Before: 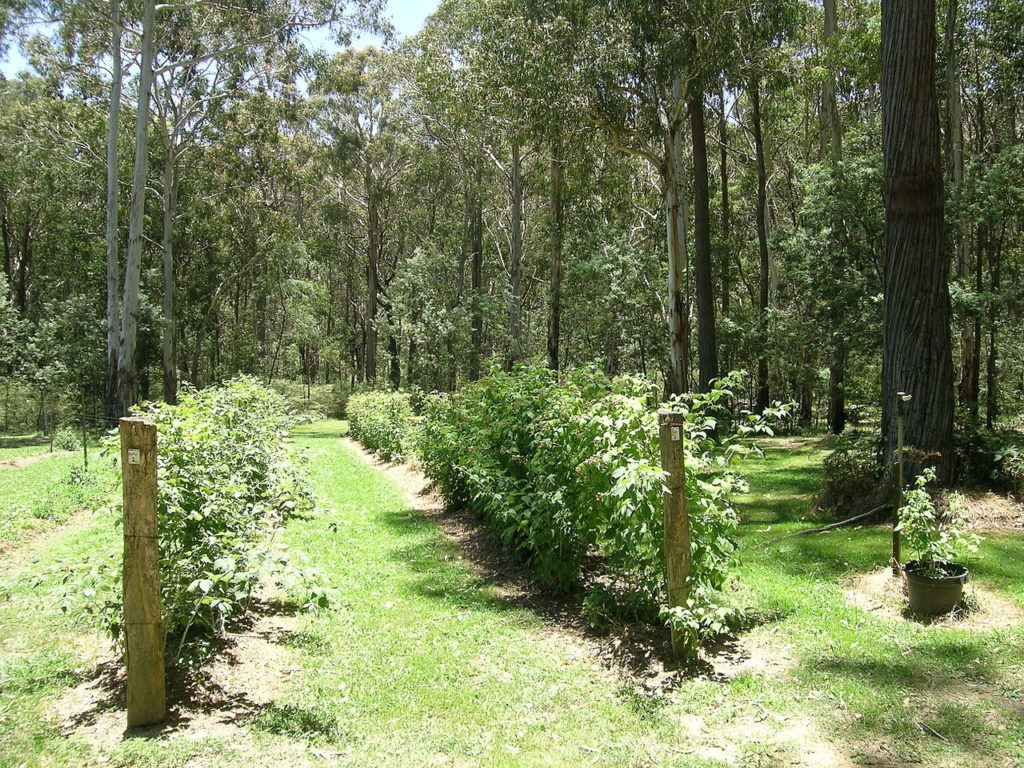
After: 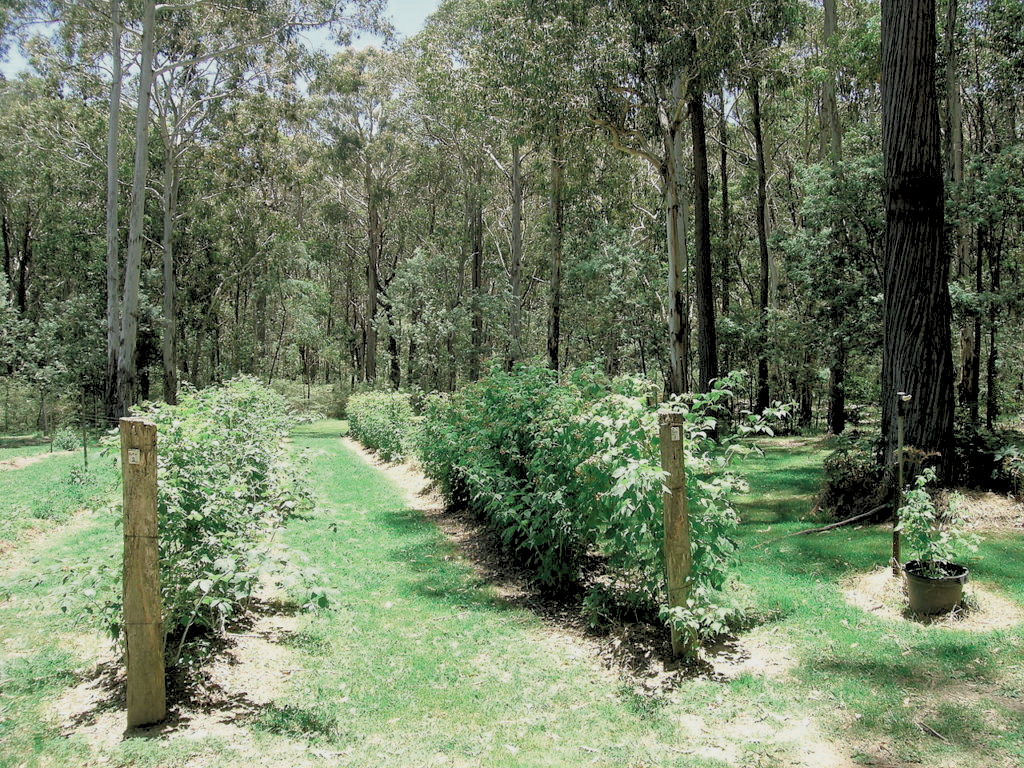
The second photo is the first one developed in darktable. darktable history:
rgb levels: preserve colors sum RGB, levels [[0.038, 0.433, 0.934], [0, 0.5, 1], [0, 0.5, 1]]
color zones: curves: ch0 [(0, 0.5) (0.125, 0.4) (0.25, 0.5) (0.375, 0.4) (0.5, 0.4) (0.625, 0.35) (0.75, 0.35) (0.875, 0.5)]; ch1 [(0, 0.35) (0.125, 0.45) (0.25, 0.35) (0.375, 0.35) (0.5, 0.35) (0.625, 0.35) (0.75, 0.45) (0.875, 0.35)]; ch2 [(0, 0.6) (0.125, 0.5) (0.25, 0.5) (0.375, 0.6) (0.5, 0.6) (0.625, 0.5) (0.75, 0.5) (0.875, 0.5)]
